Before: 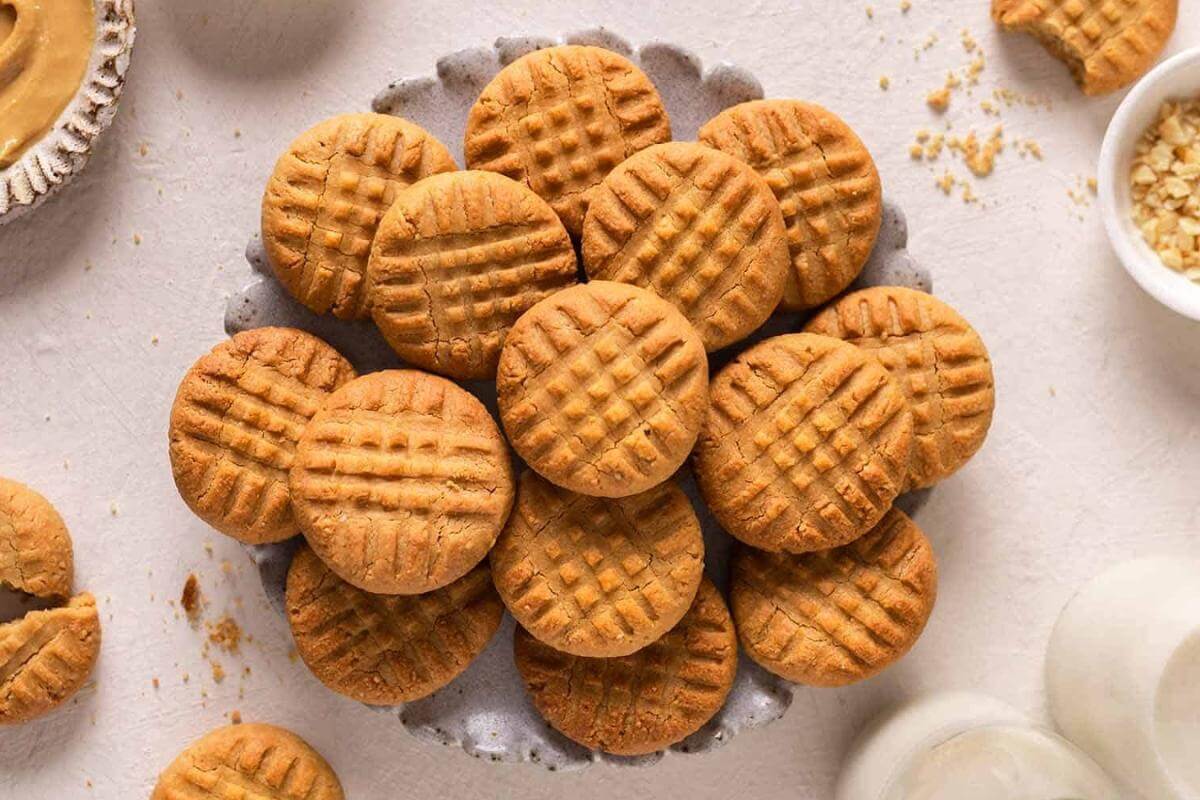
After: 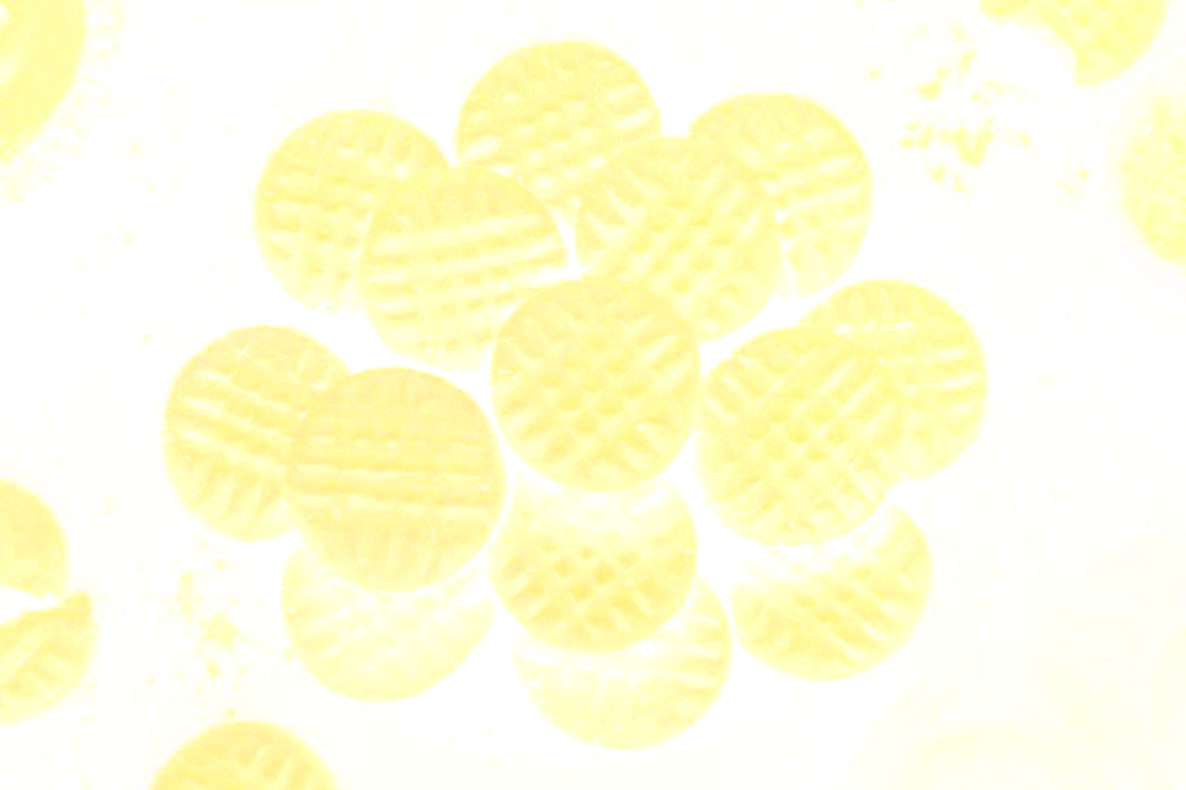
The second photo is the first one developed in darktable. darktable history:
rotate and perspective: rotation -0.45°, automatic cropping original format, crop left 0.008, crop right 0.992, crop top 0.012, crop bottom 0.988
grain: coarseness 0.81 ISO, strength 1.34%, mid-tones bias 0%
exposure: exposure 0.131 EV, compensate highlight preservation false
bloom: size 85%, threshold 5%, strength 85%
